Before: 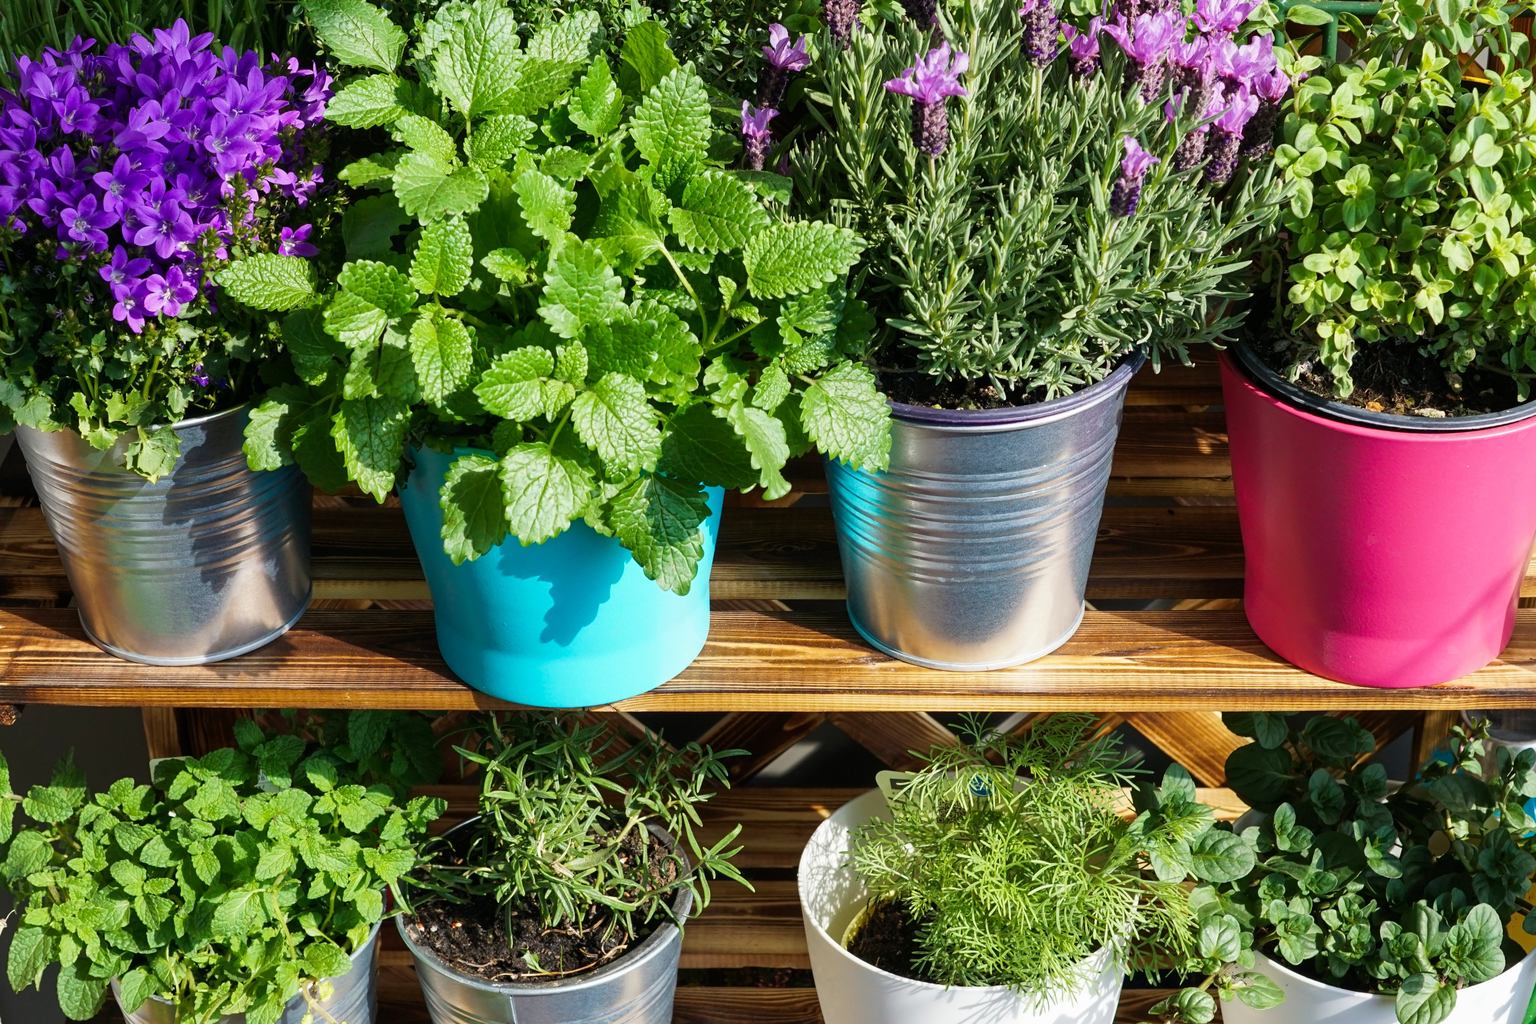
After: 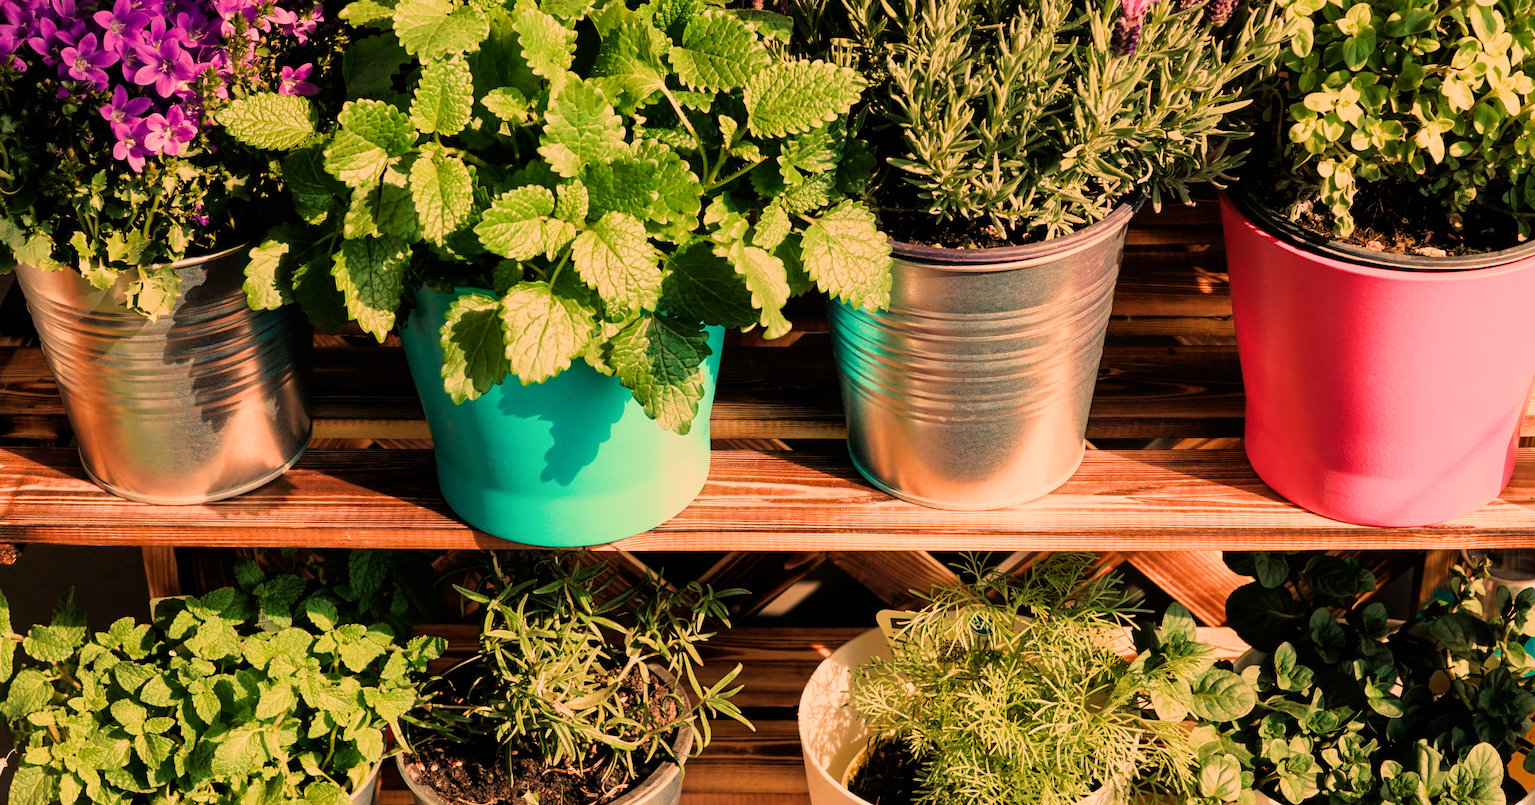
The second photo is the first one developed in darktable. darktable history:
crop and rotate: top 15.774%, bottom 5.506%
white balance: red 1.467, blue 0.684
filmic rgb: black relative exposure -7.75 EV, white relative exposure 4.4 EV, threshold 3 EV, hardness 3.76, latitude 50%, contrast 1.1, color science v5 (2021), contrast in shadows safe, contrast in highlights safe, enable highlight reconstruction true
